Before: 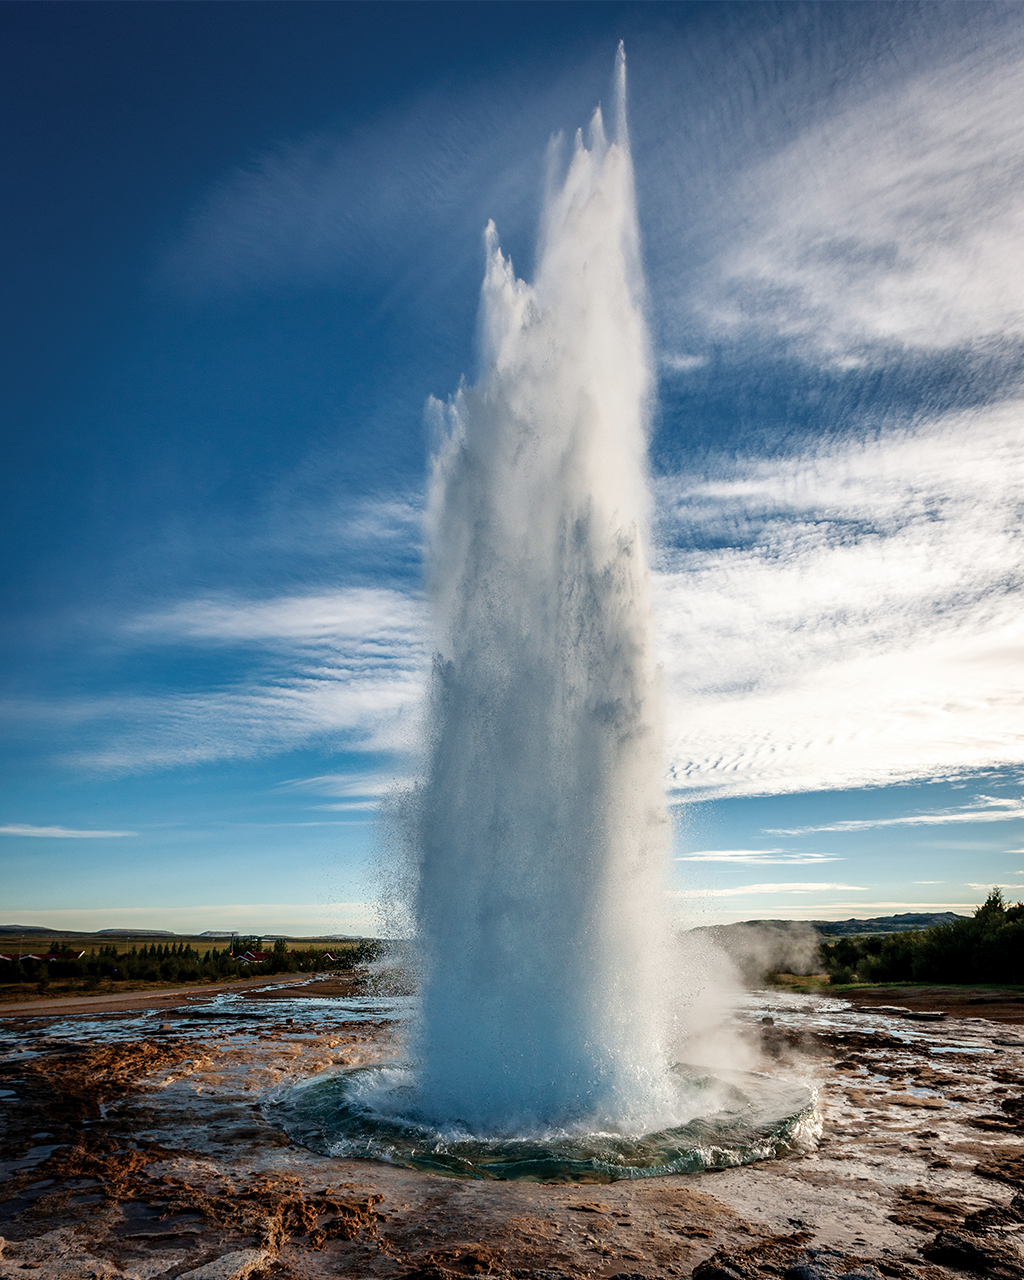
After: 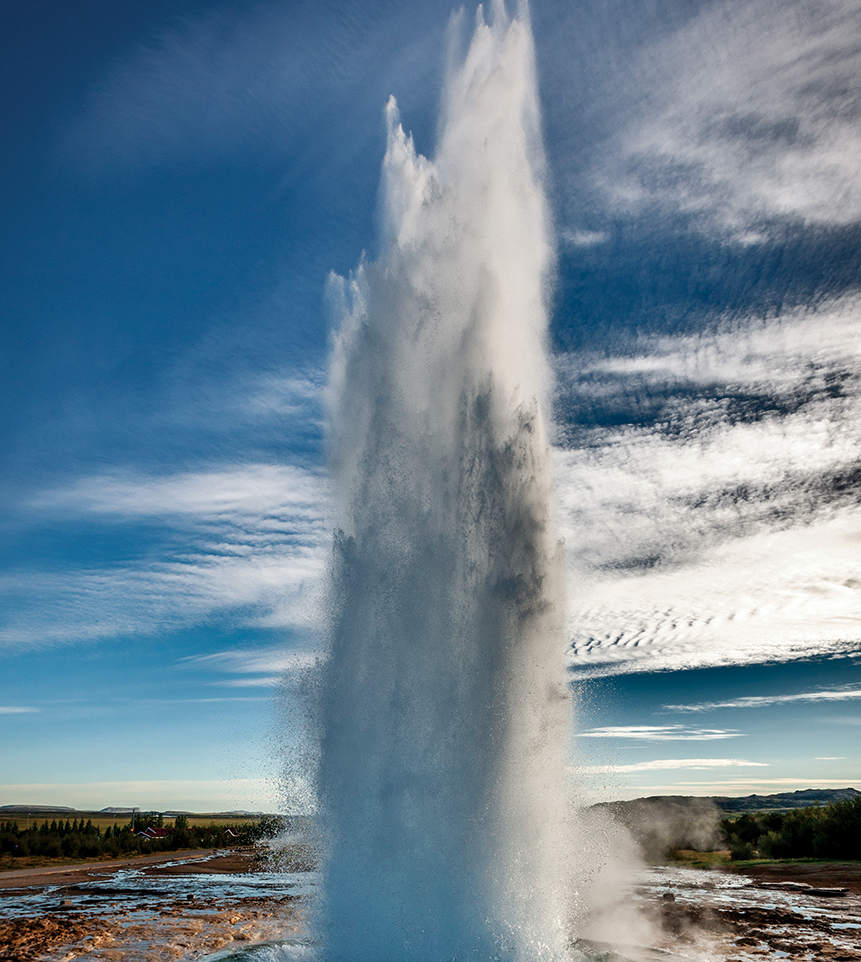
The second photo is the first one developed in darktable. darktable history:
crop and rotate: left 9.673%, top 9.724%, right 6.163%, bottom 15.113%
shadows and highlights: shadows 21.03, highlights -82.05, soften with gaussian
